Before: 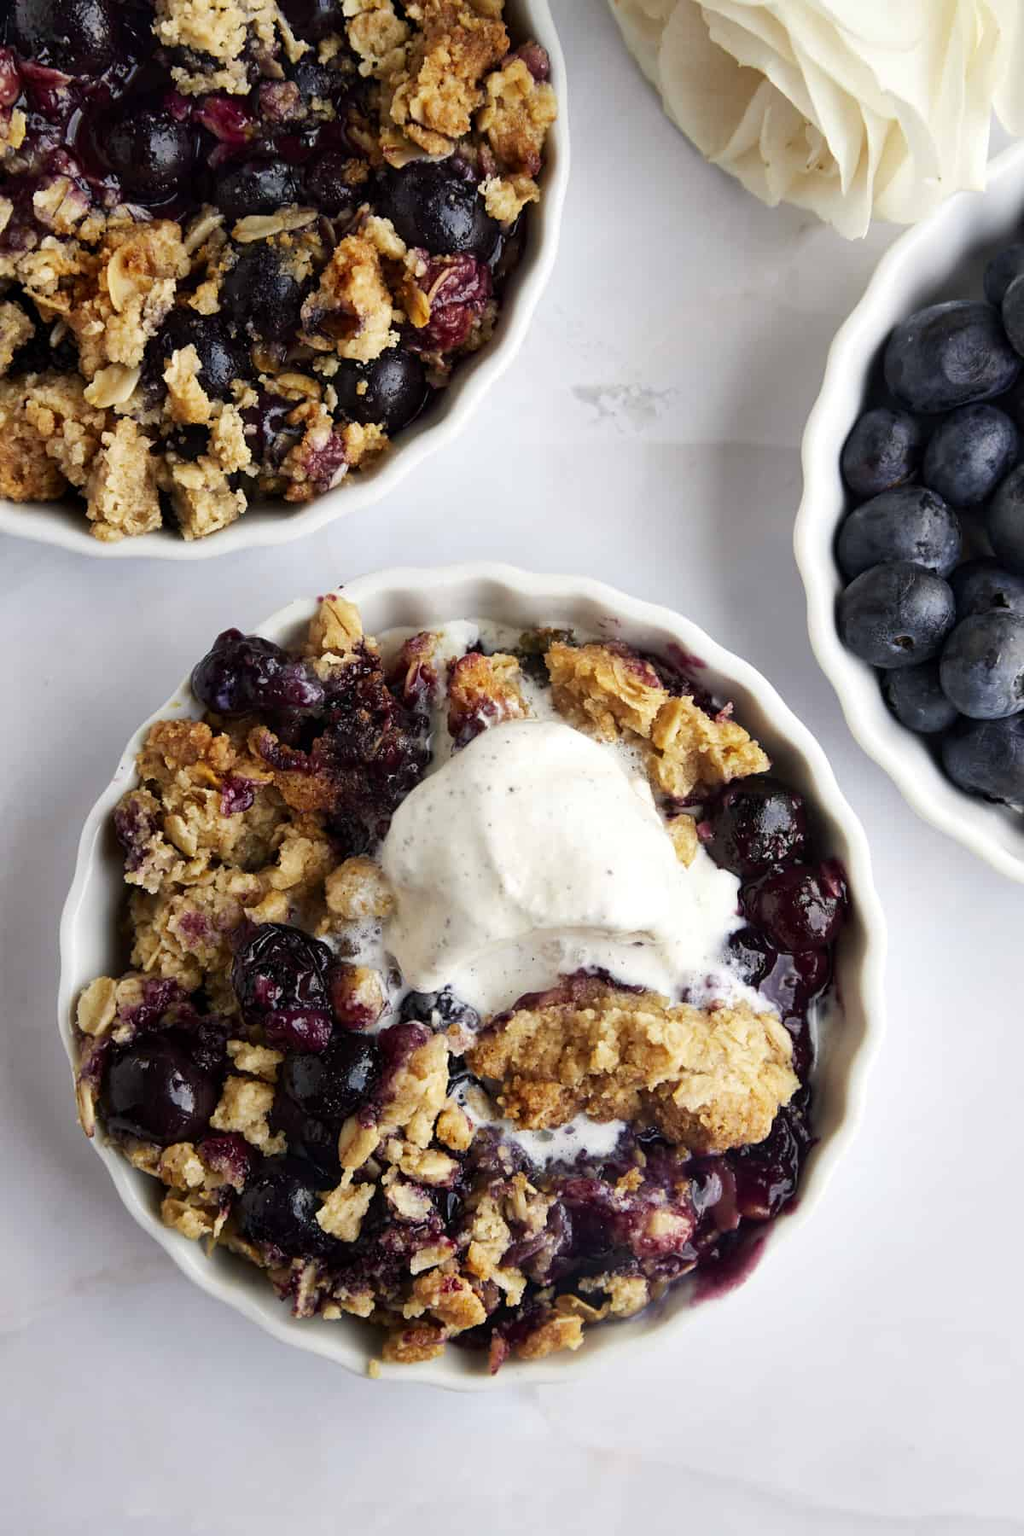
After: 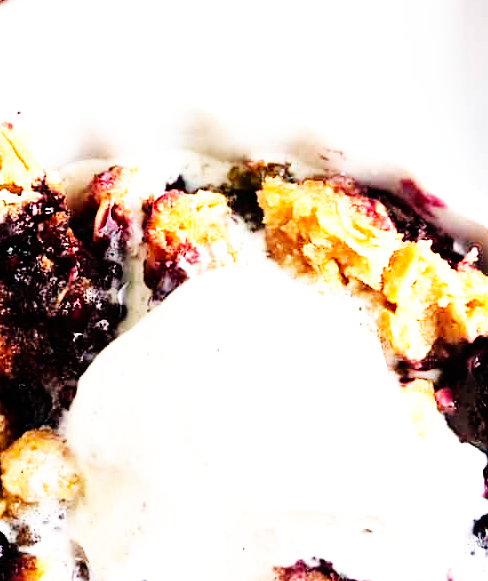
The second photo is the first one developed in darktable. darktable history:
tone equalizer: -8 EV -0.74 EV, -7 EV -0.703 EV, -6 EV -0.598 EV, -5 EV -0.397 EV, -3 EV 0.368 EV, -2 EV 0.6 EV, -1 EV 0.678 EV, +0 EV 0.749 EV, smoothing 1
base curve: curves: ch0 [(0, 0) (0.007, 0.004) (0.027, 0.03) (0.046, 0.07) (0.207, 0.54) (0.442, 0.872) (0.673, 0.972) (1, 1)], preserve colors none
crop: left 31.792%, top 31.965%, right 27.469%, bottom 35.742%
